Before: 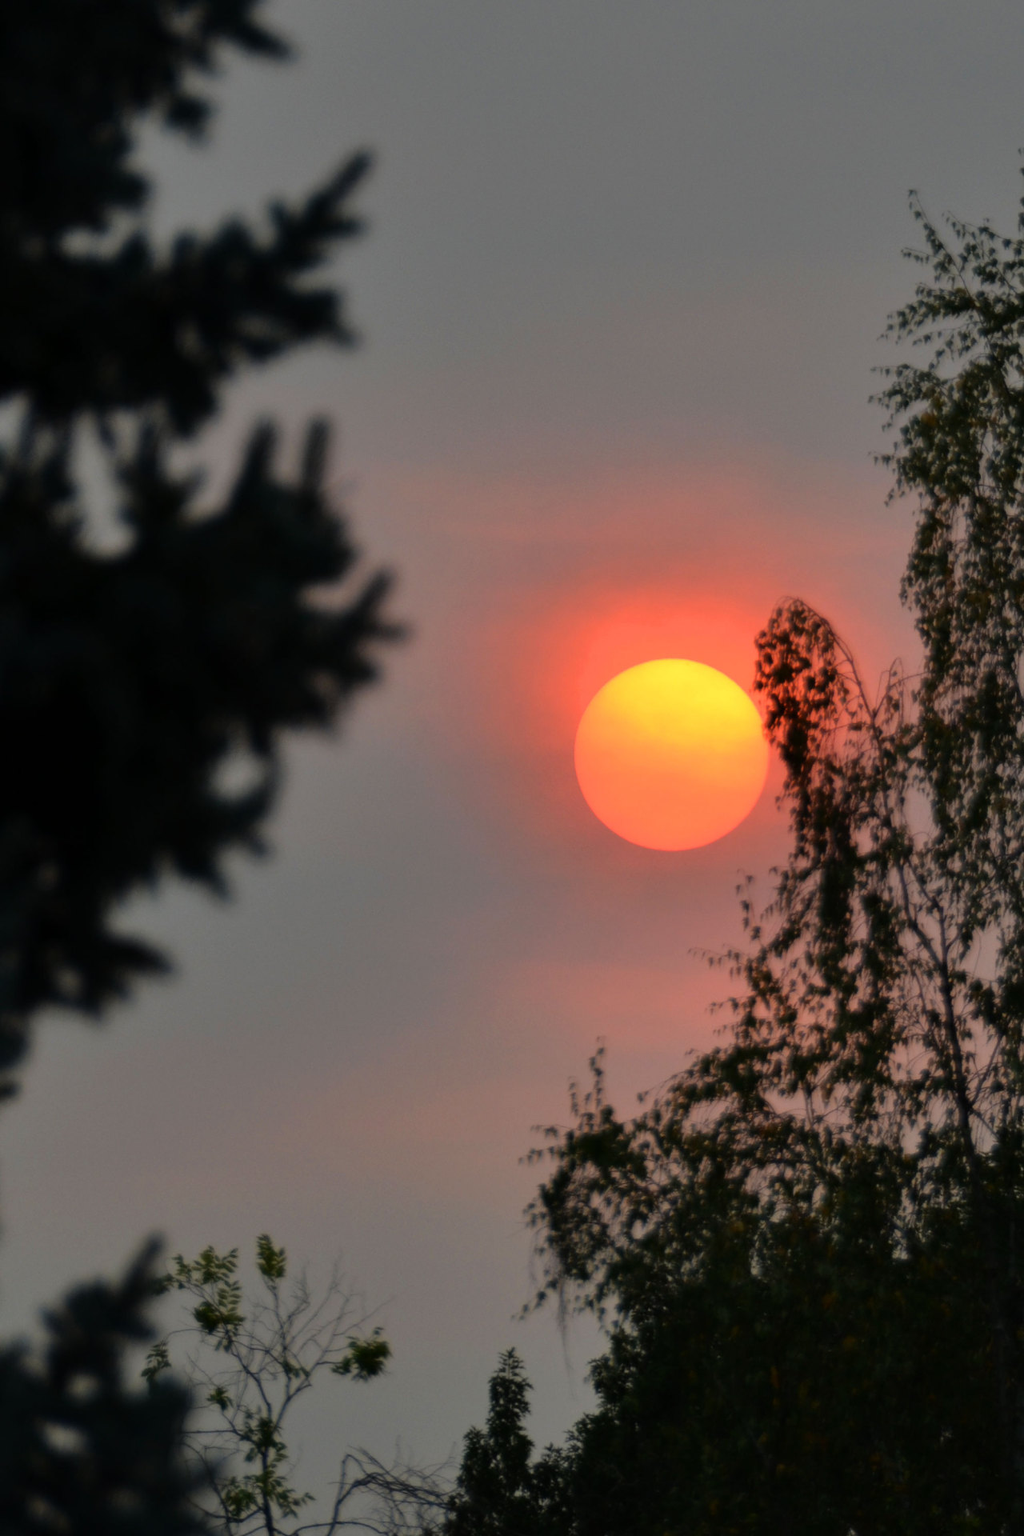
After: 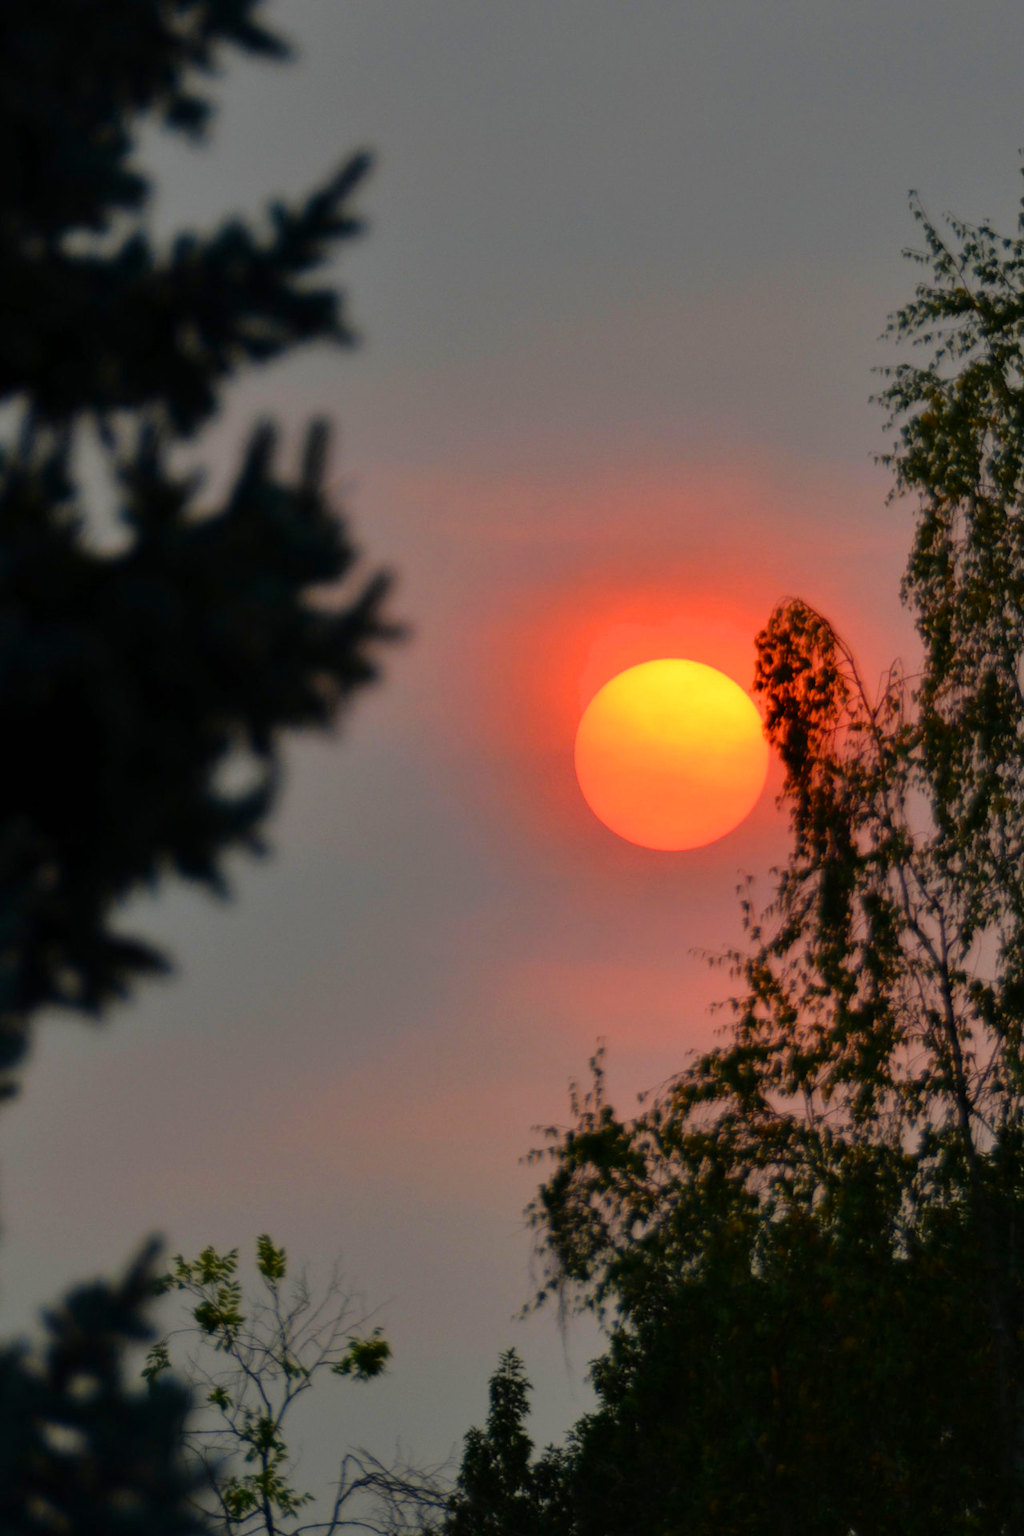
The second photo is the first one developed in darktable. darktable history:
color balance rgb: perceptual saturation grading › global saturation 20%, perceptual saturation grading › highlights -25.779%, perceptual saturation grading › shadows 49.317%, global vibrance 20%
